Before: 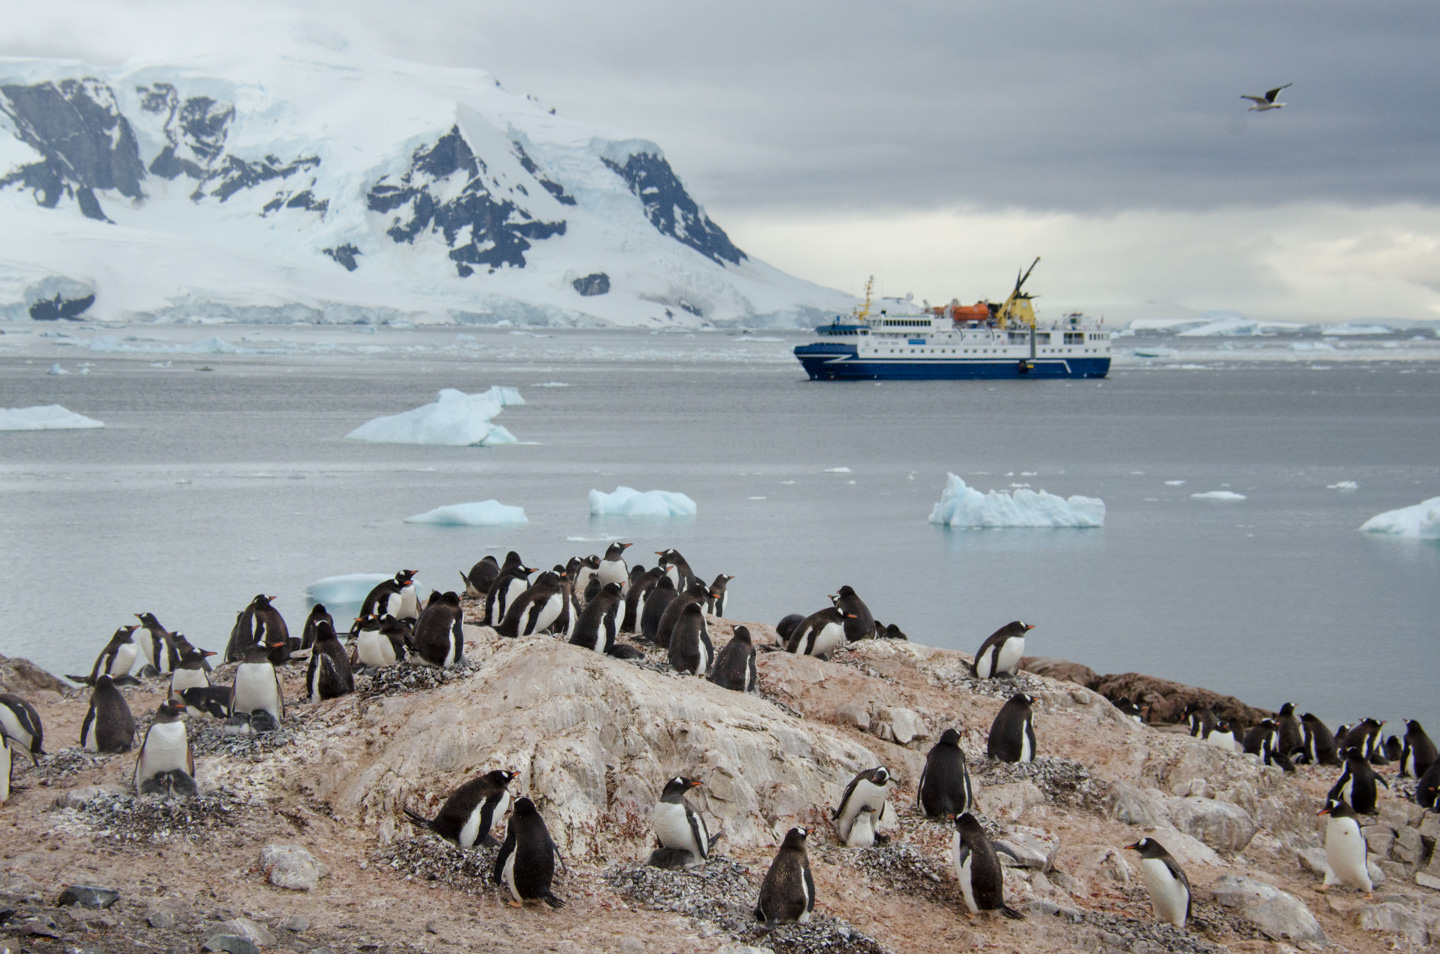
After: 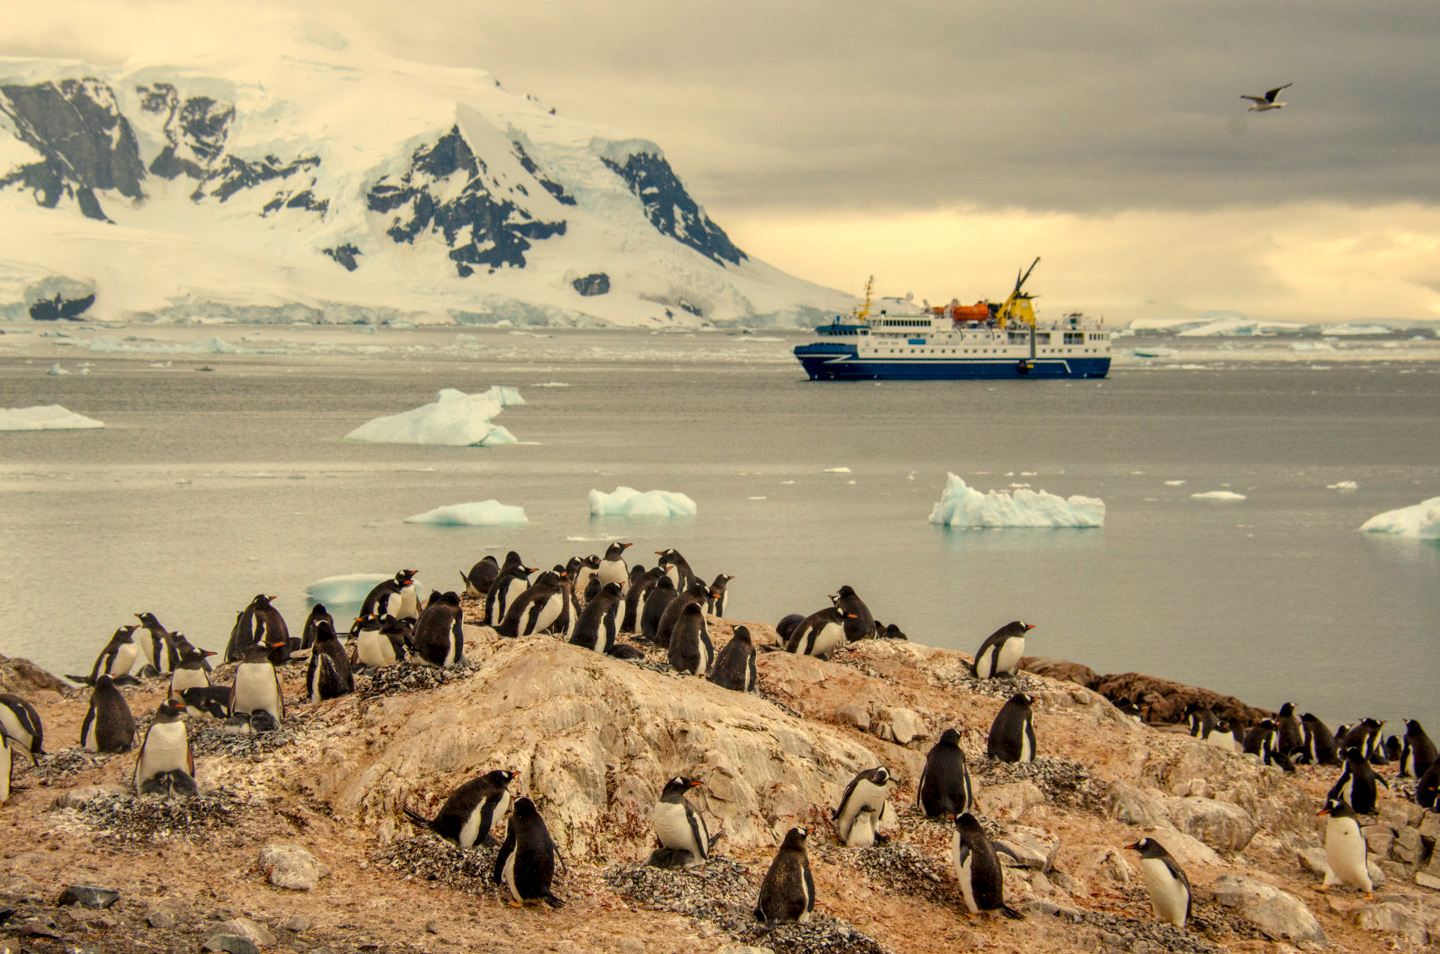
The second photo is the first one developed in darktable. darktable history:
local contrast: highlights 35%, detail 135%
white balance: red 1.123, blue 0.83
color balance rgb: perceptual saturation grading › global saturation 25%, global vibrance 20%
